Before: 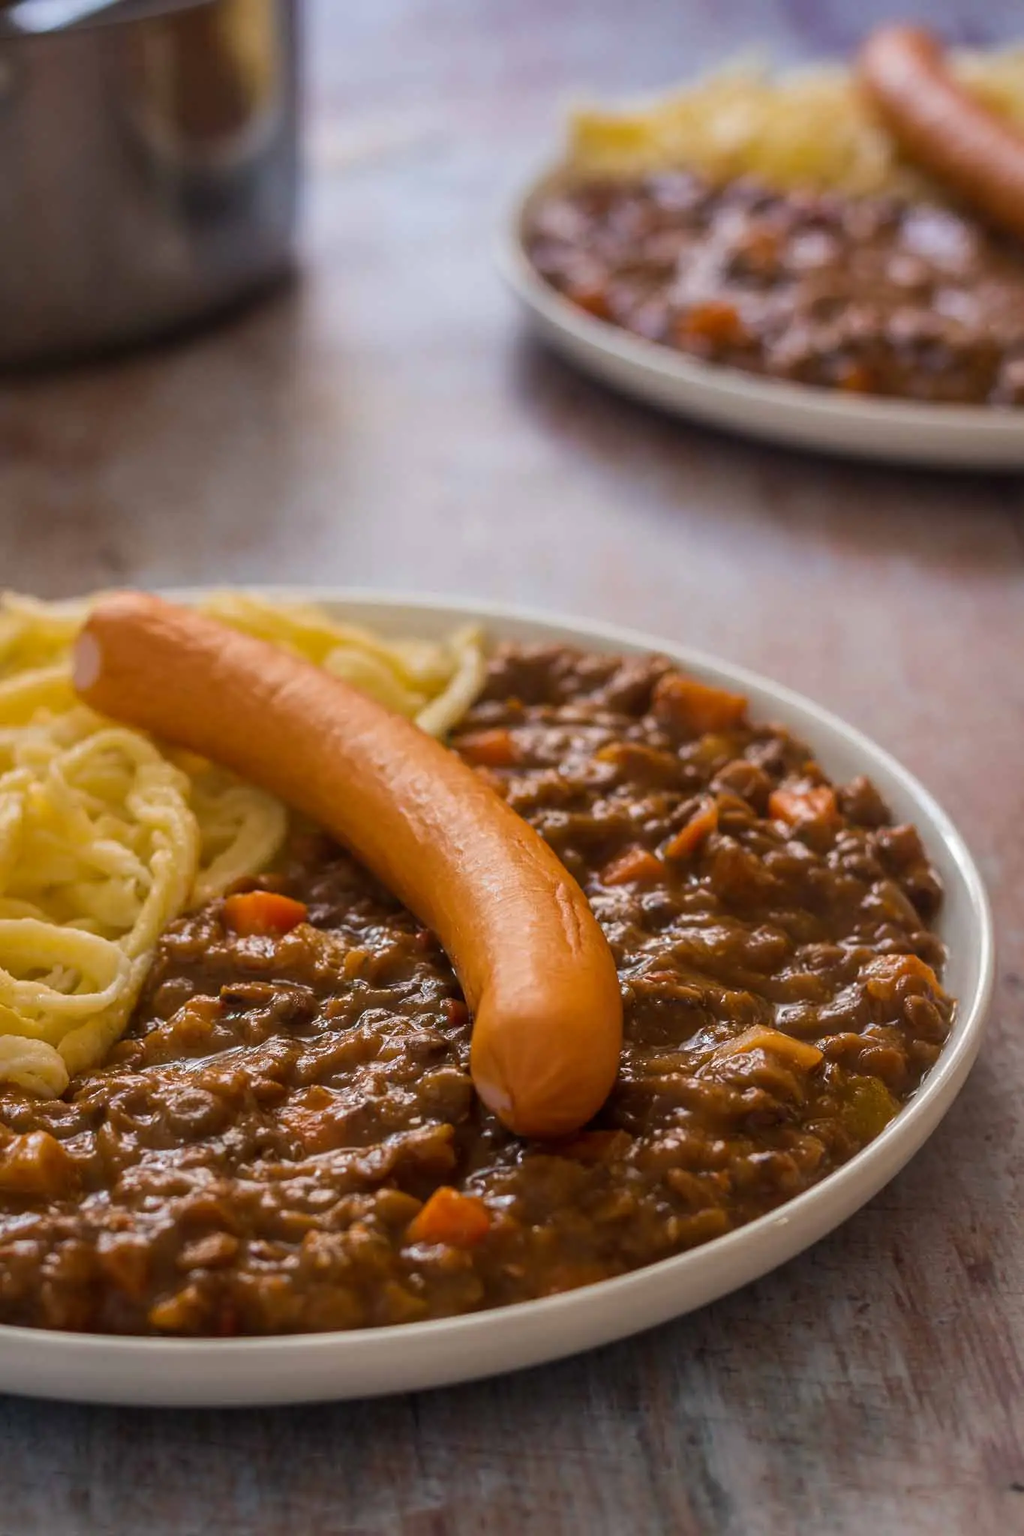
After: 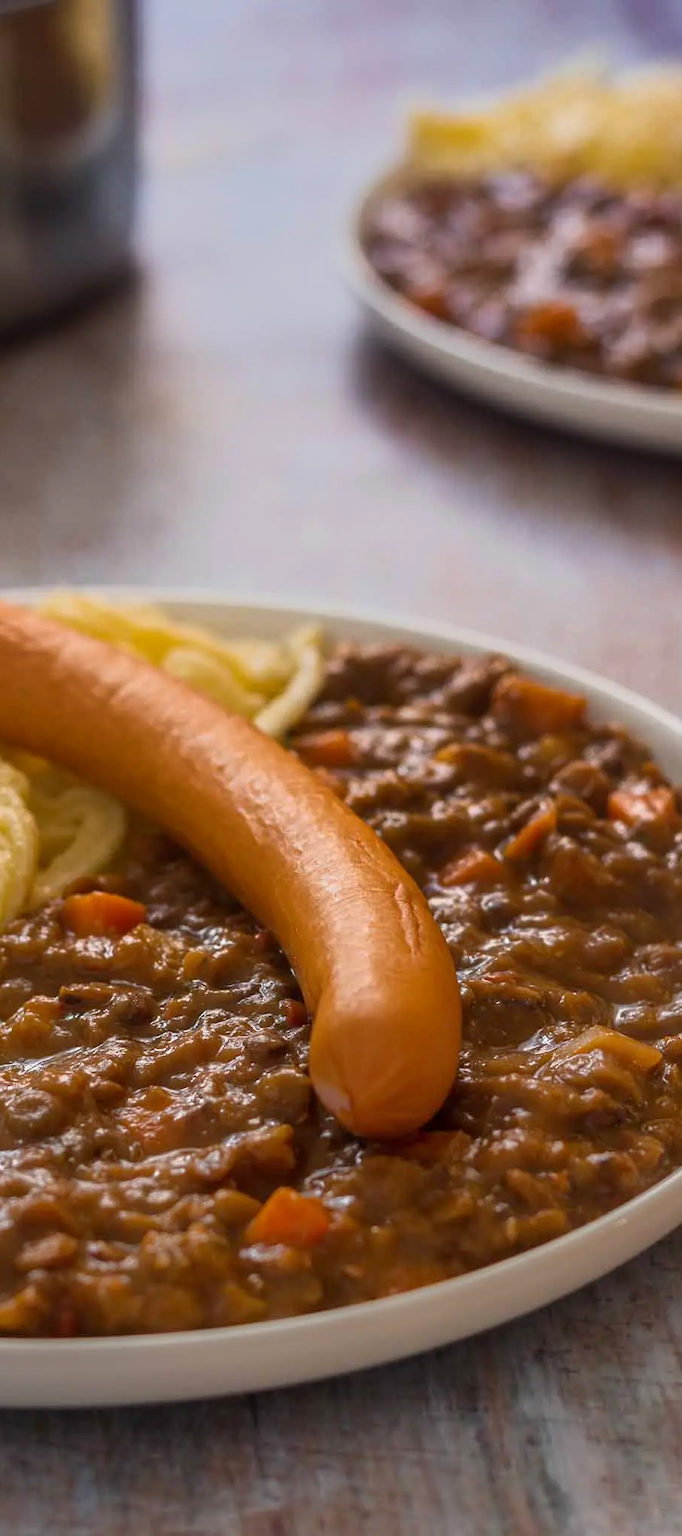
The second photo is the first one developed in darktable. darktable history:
crop and rotate: left 15.754%, right 17.579%
tone equalizer: -7 EV -0.63 EV, -6 EV 1 EV, -5 EV -0.45 EV, -4 EV 0.43 EV, -3 EV 0.41 EV, -2 EV 0.15 EV, -1 EV -0.15 EV, +0 EV -0.39 EV, smoothing diameter 25%, edges refinement/feathering 10, preserve details guided filter
